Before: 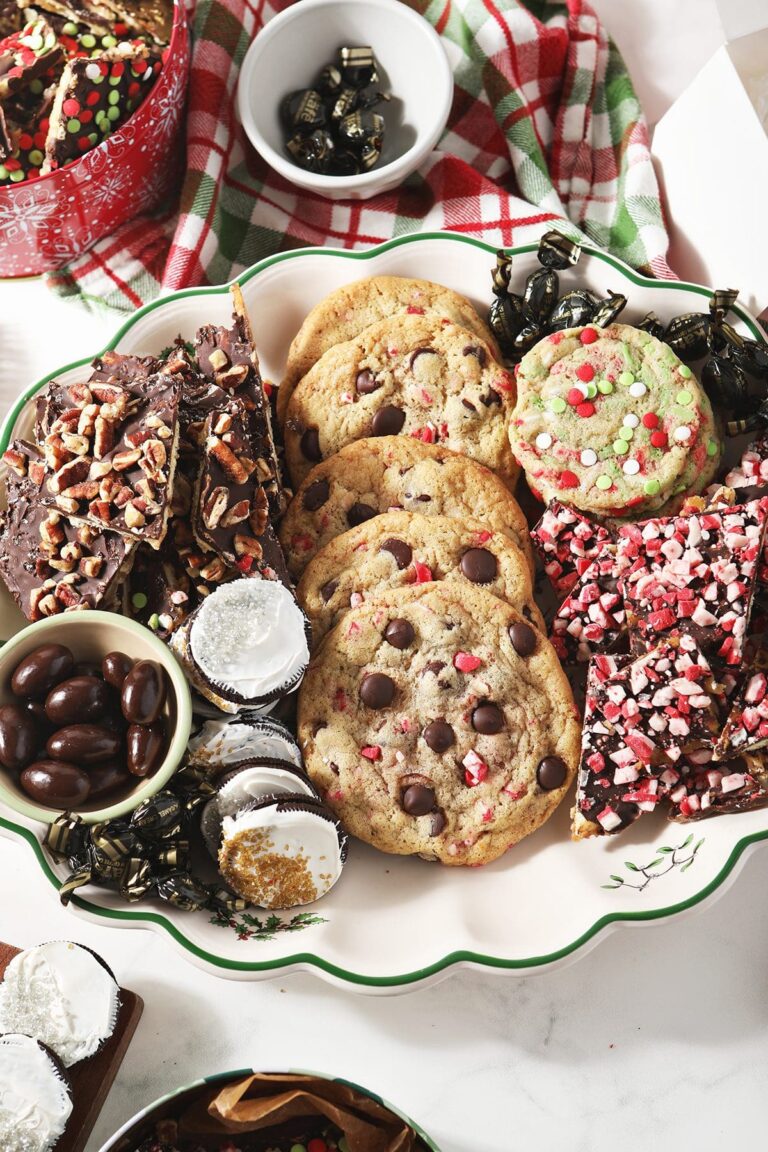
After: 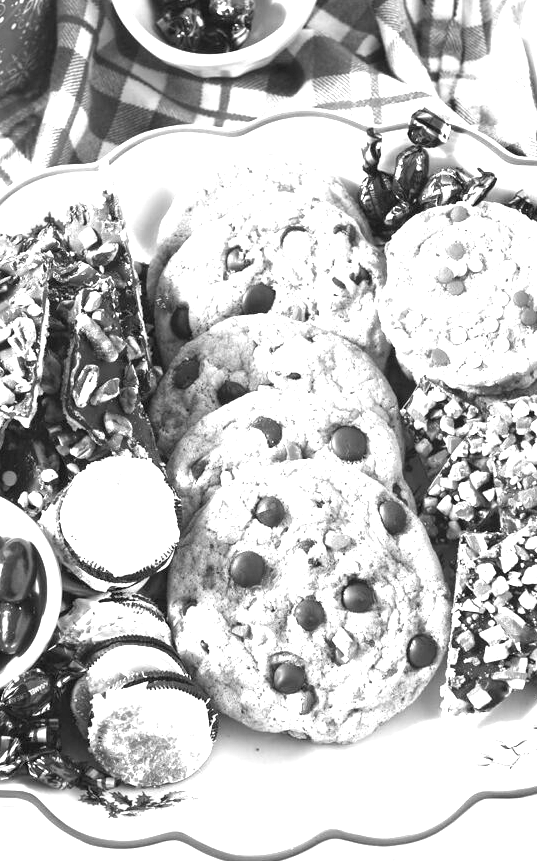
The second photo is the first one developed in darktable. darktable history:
crop and rotate: left 17.046%, top 10.659%, right 12.989%, bottom 14.553%
exposure: black level correction 0.001, exposure 1.646 EV, compensate exposure bias true, compensate highlight preservation false
monochrome: a -4.13, b 5.16, size 1
